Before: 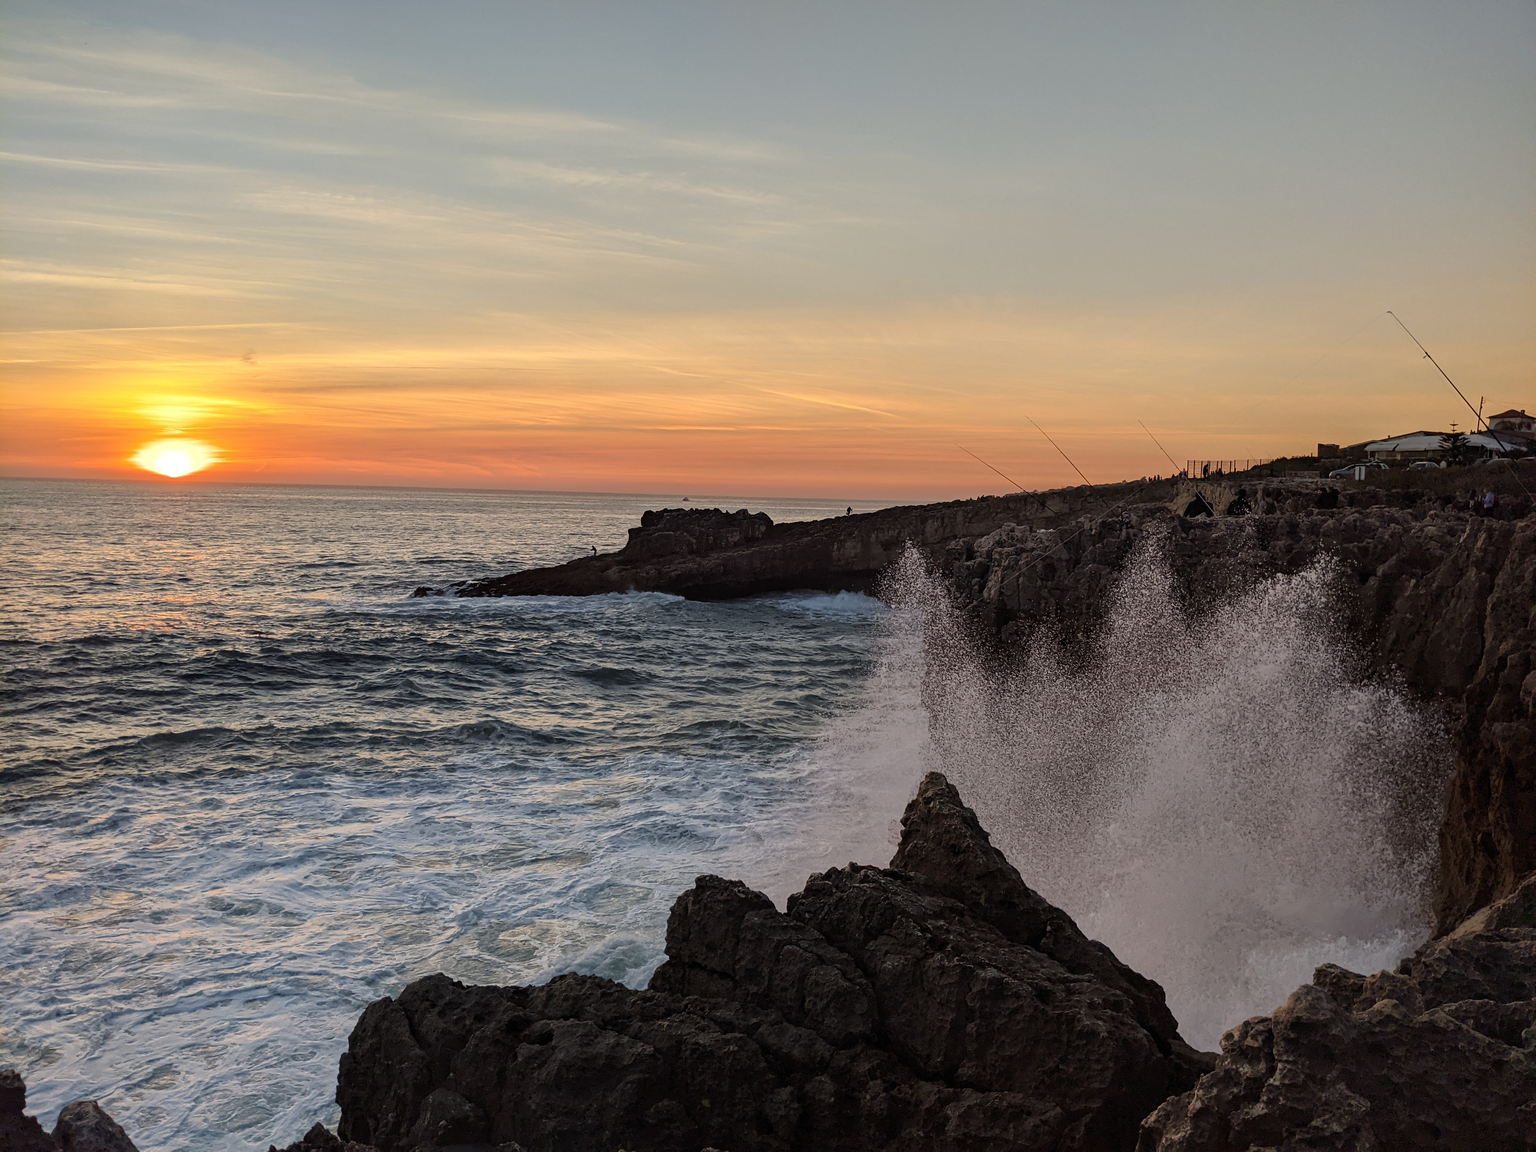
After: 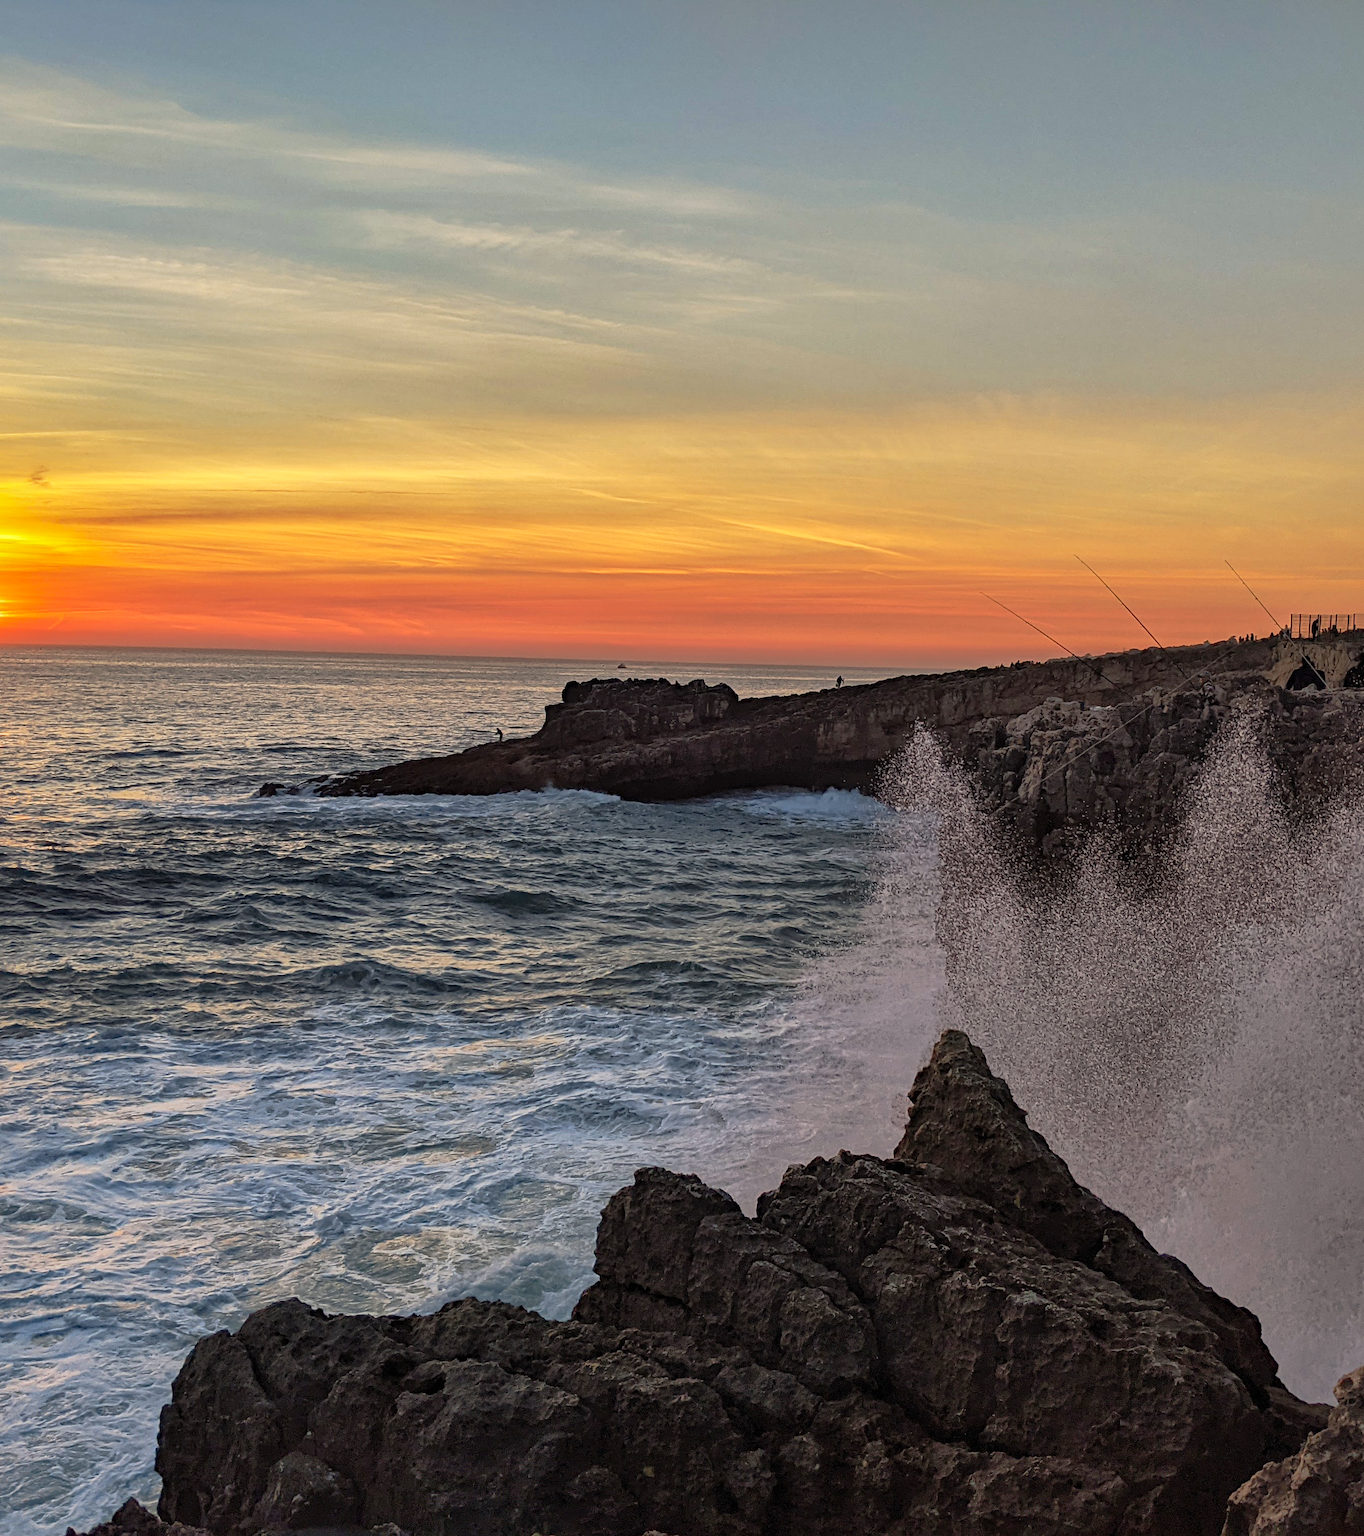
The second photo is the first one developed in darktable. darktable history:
base curve: curves: ch0 [(0, 0) (0.257, 0.25) (0.482, 0.586) (0.757, 0.871) (1, 1)], preserve colors none
crop and rotate: left 14.331%, right 19.029%
tone equalizer: edges refinement/feathering 500, mask exposure compensation -1.57 EV, preserve details no
haze removal: compatibility mode true, adaptive false
shadows and highlights: on, module defaults
